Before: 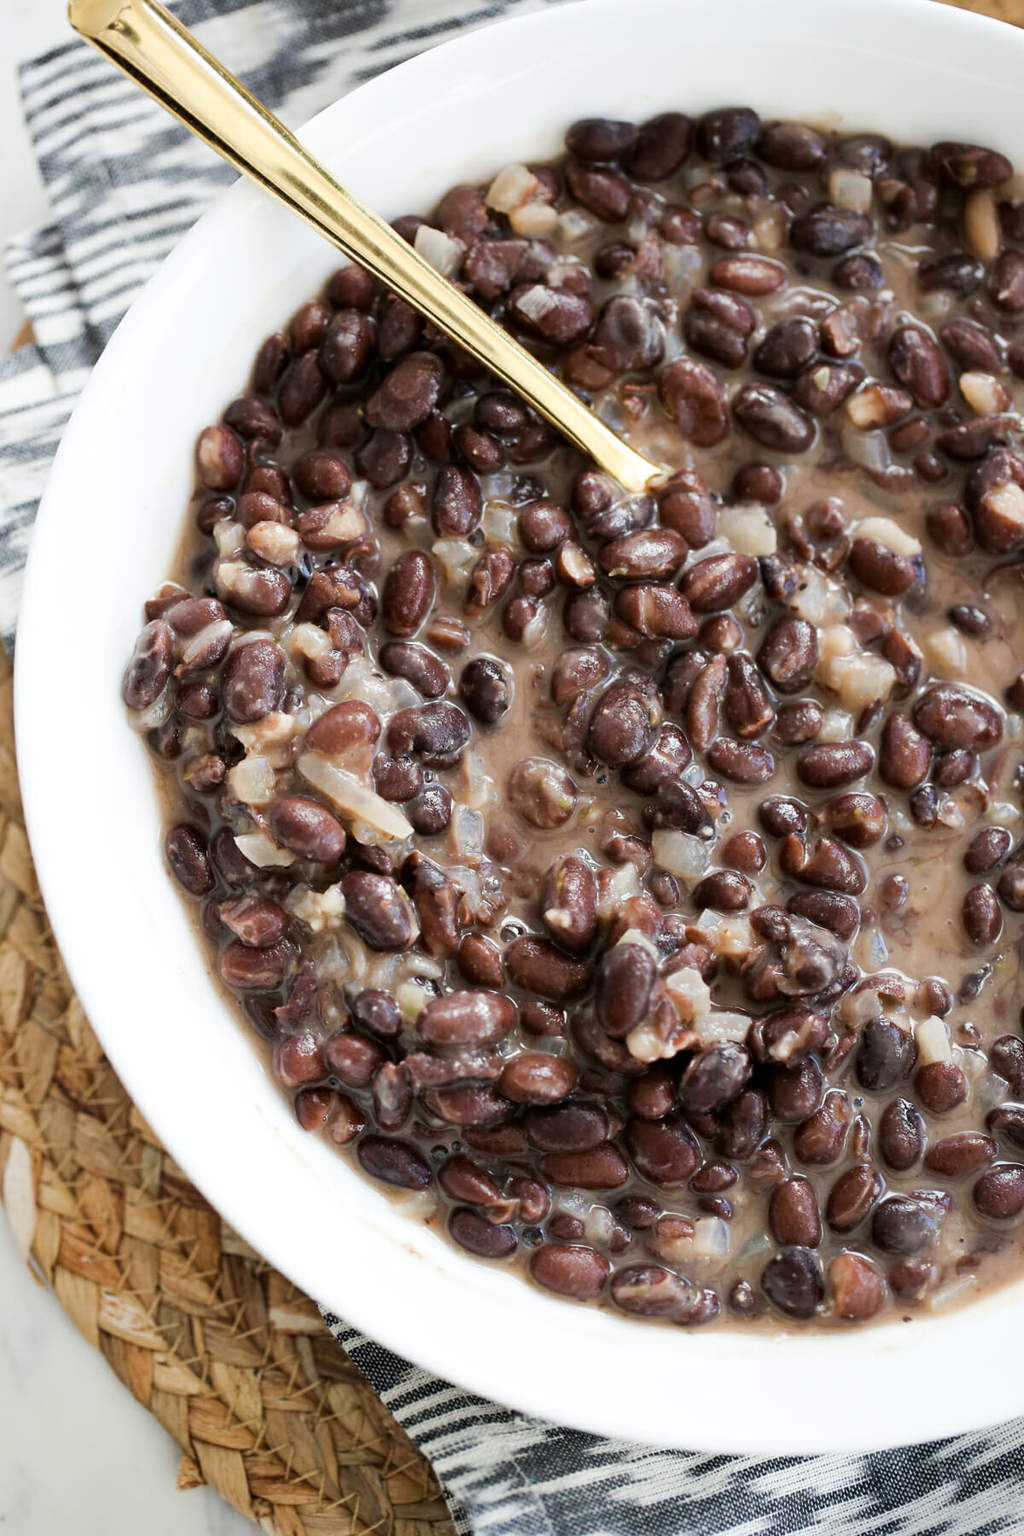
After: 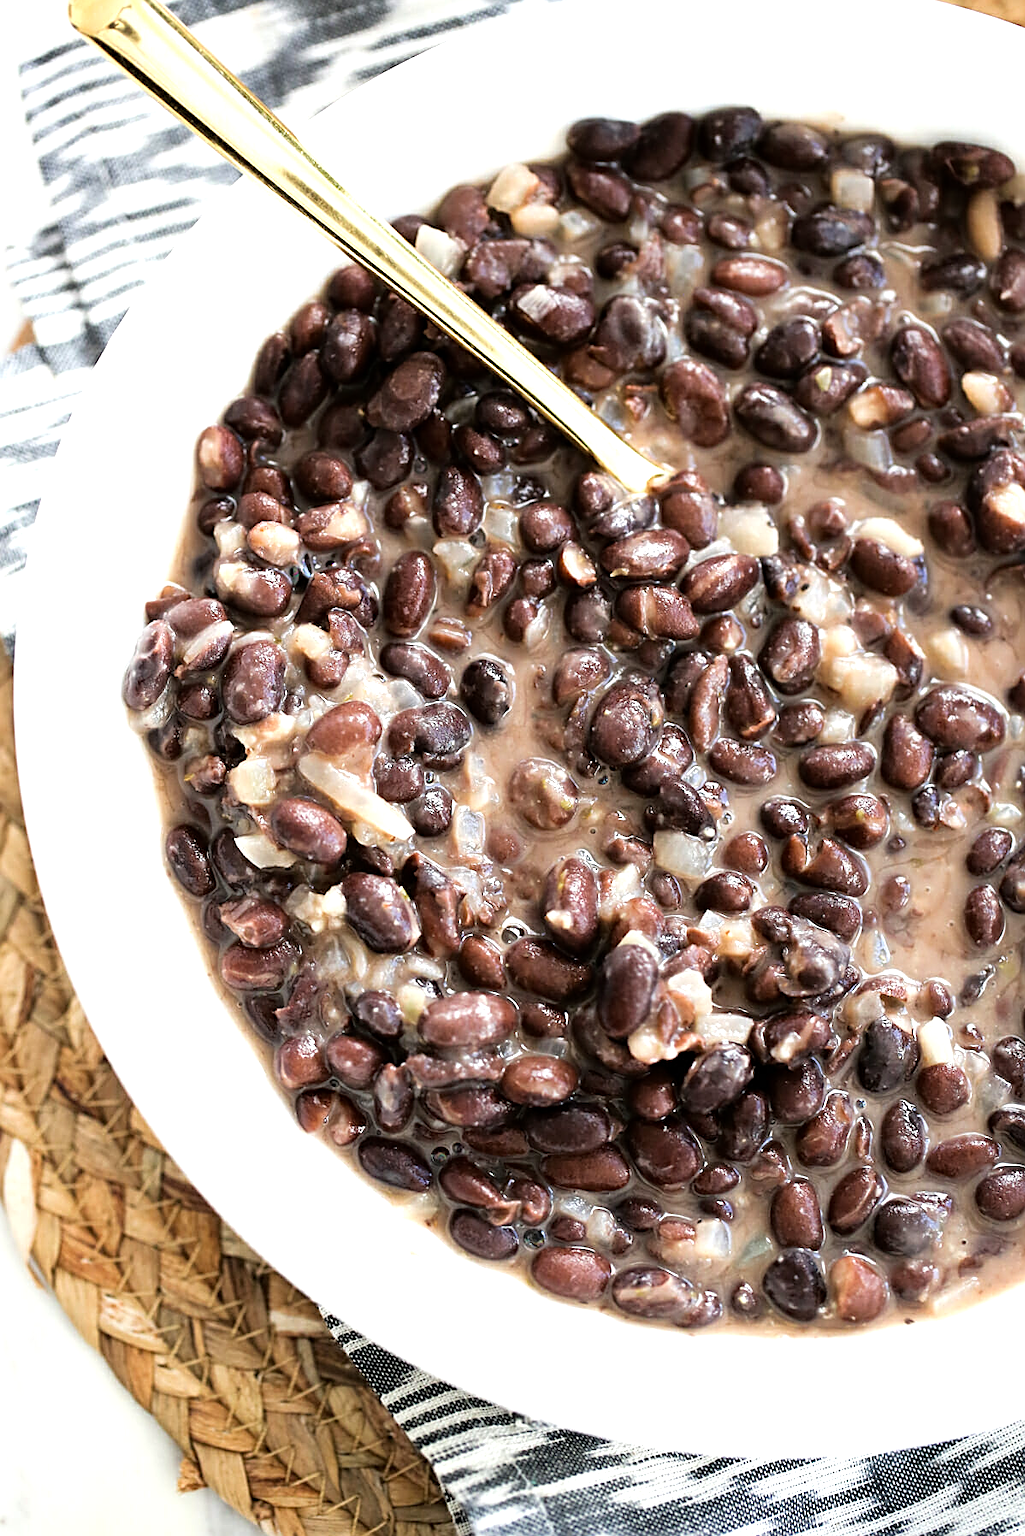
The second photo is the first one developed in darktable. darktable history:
sharpen: on, module defaults
crop: top 0.077%, bottom 0.142%
tone equalizer: -8 EV -0.785 EV, -7 EV -0.695 EV, -6 EV -0.61 EV, -5 EV -0.376 EV, -3 EV 0.404 EV, -2 EV 0.6 EV, -1 EV 0.682 EV, +0 EV 0.752 EV
